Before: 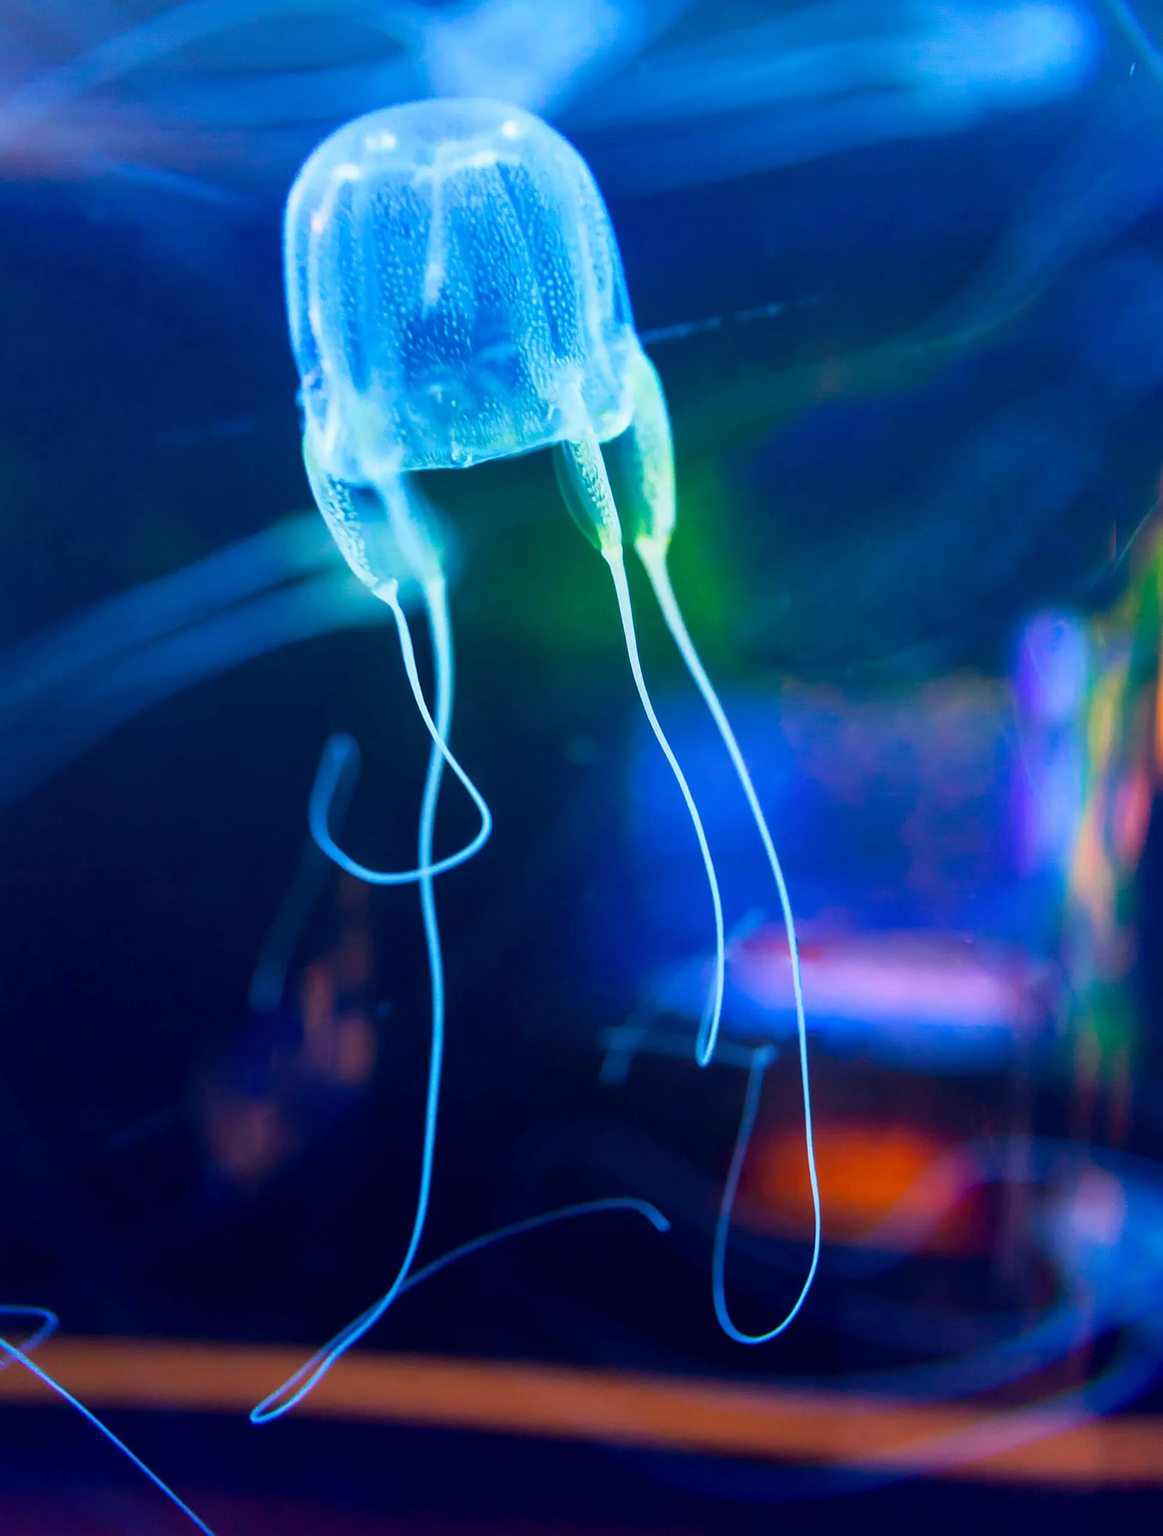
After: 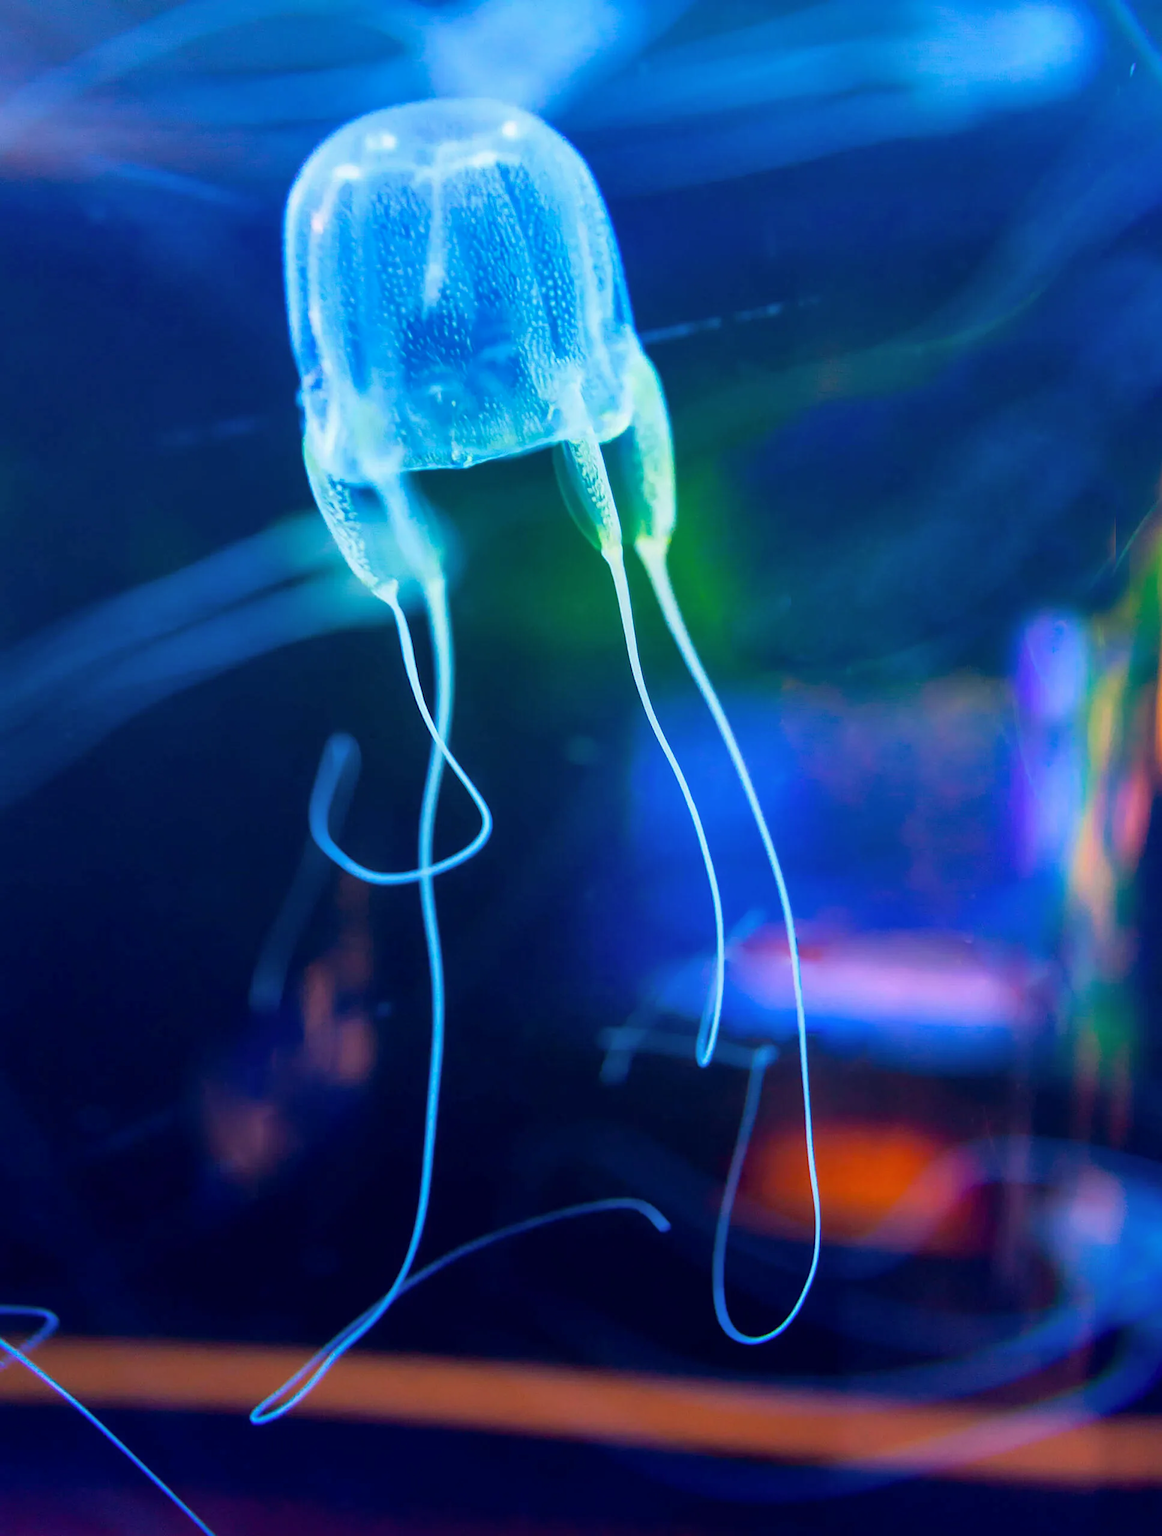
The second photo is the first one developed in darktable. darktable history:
shadows and highlights: shadows 25.98, highlights -23.56
